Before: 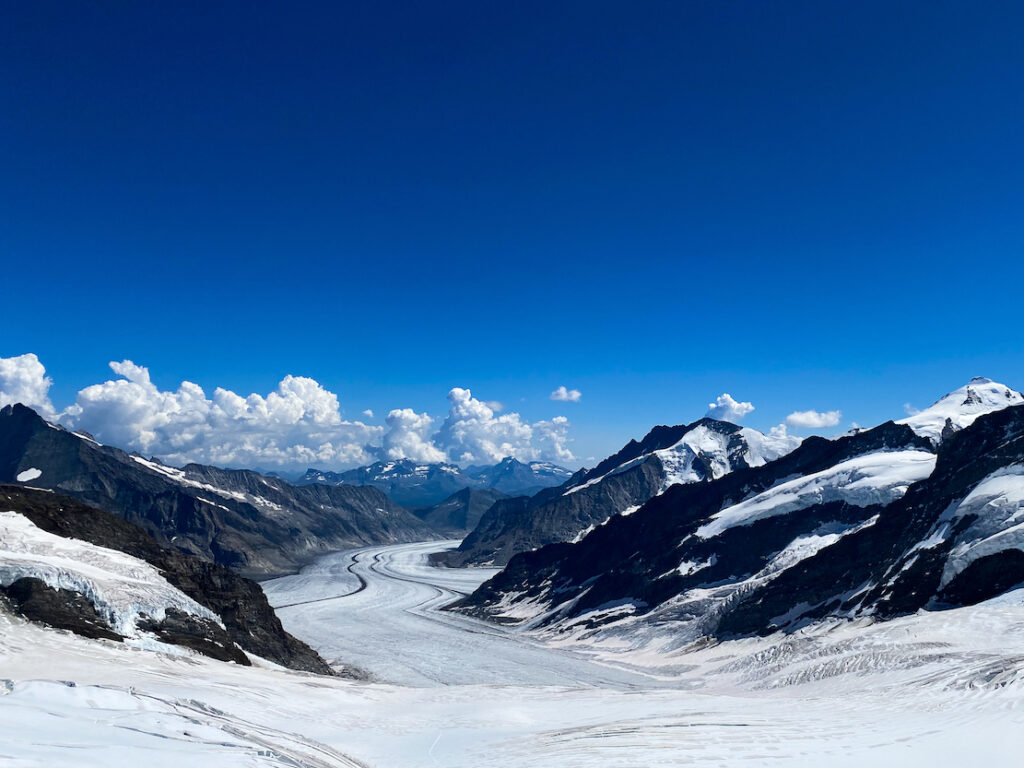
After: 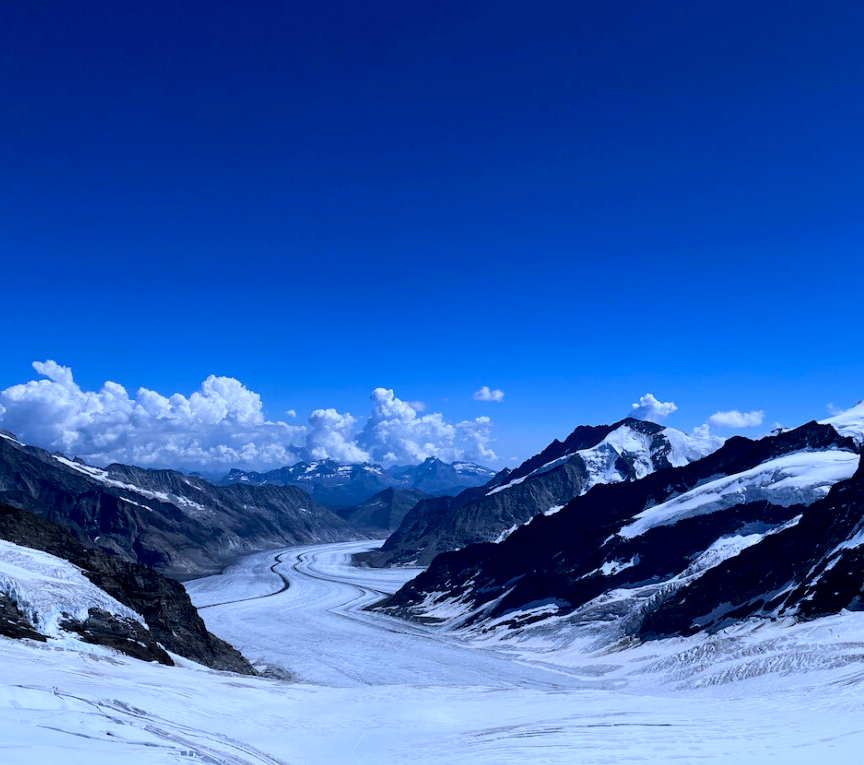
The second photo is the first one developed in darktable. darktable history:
crop: left 7.598%, right 7.873%
white balance: red 0.871, blue 1.249
exposure: black level correction 0.006, exposure -0.226 EV, compensate highlight preservation false
